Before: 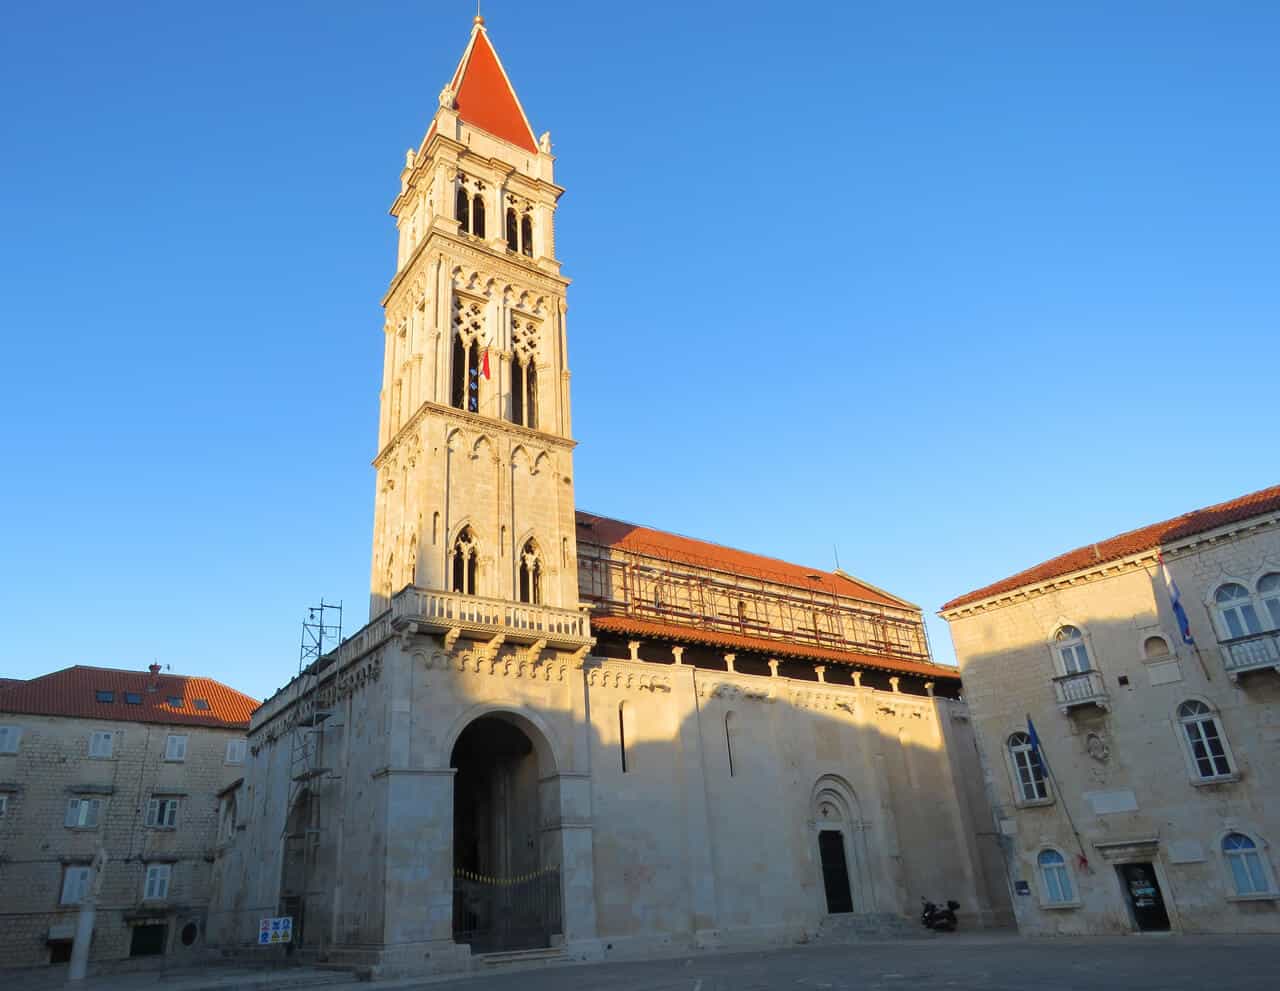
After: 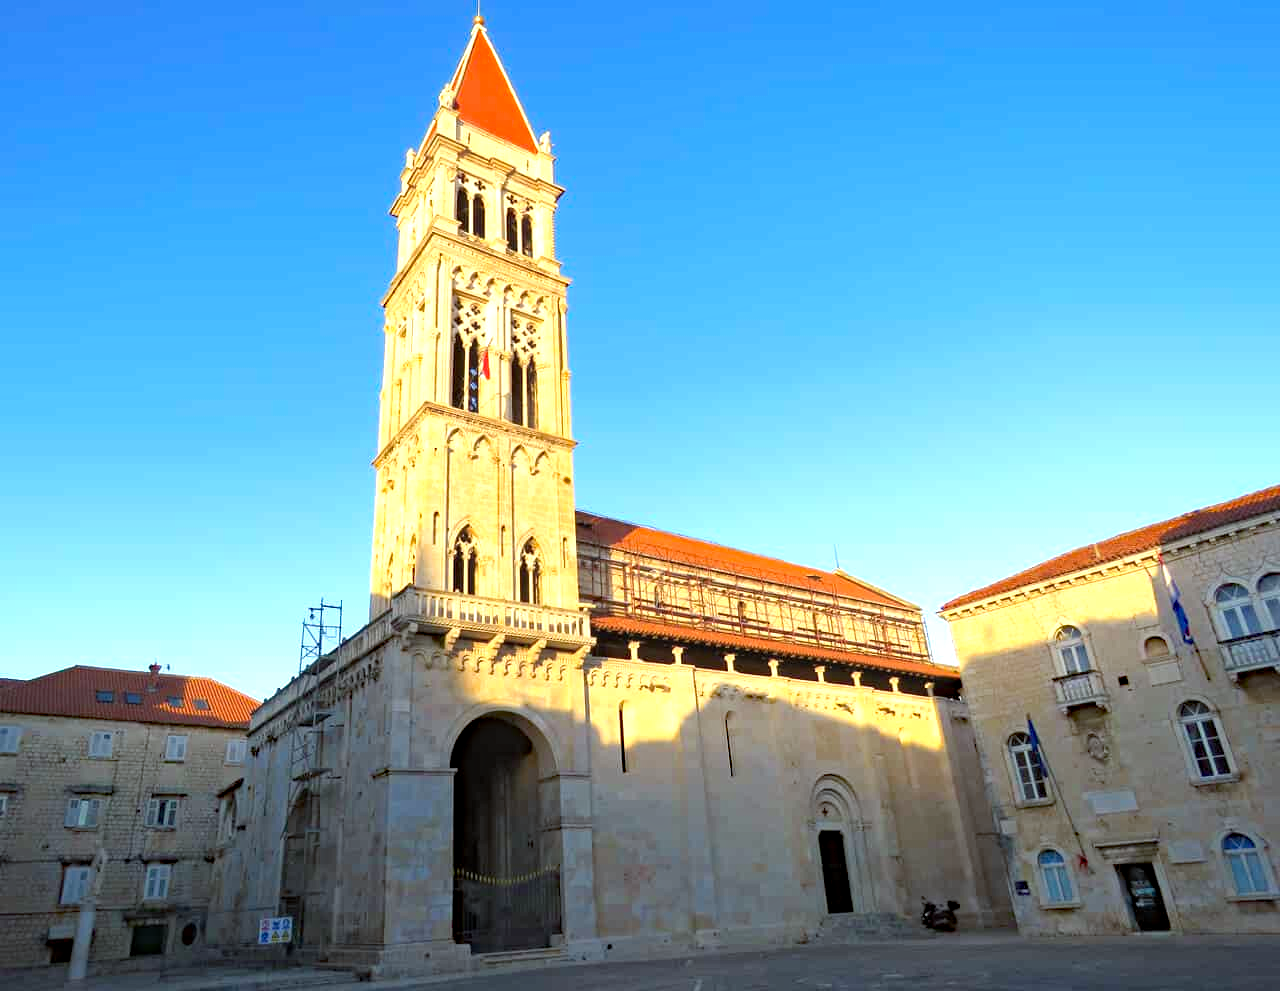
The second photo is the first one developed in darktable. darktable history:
exposure: black level correction 0, exposure 0.701 EV, compensate exposure bias true, compensate highlight preservation false
haze removal: strength 0.397, distance 0.216, compatibility mode true, adaptive false
